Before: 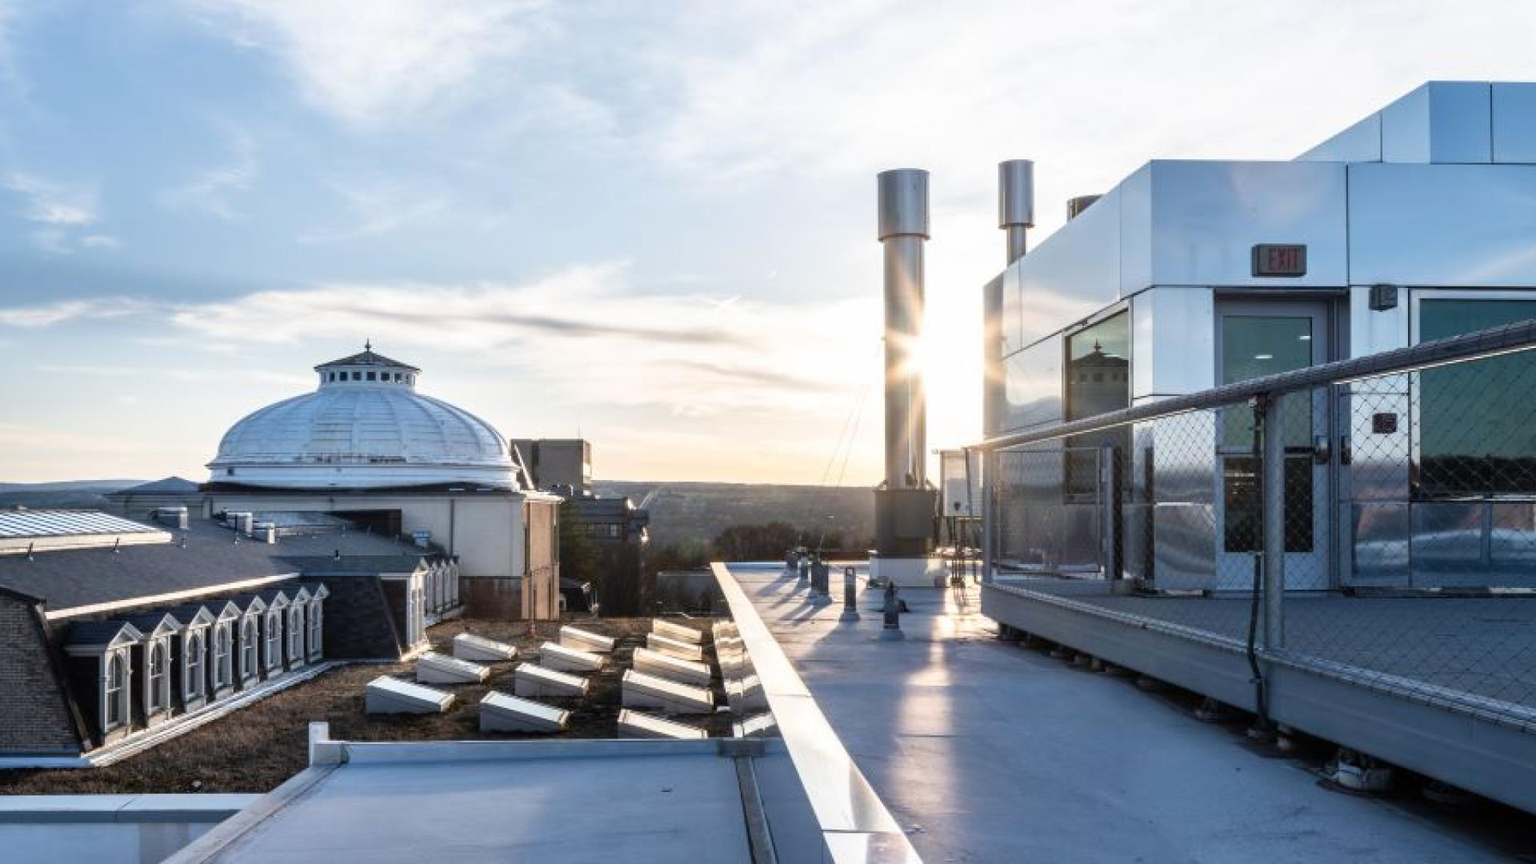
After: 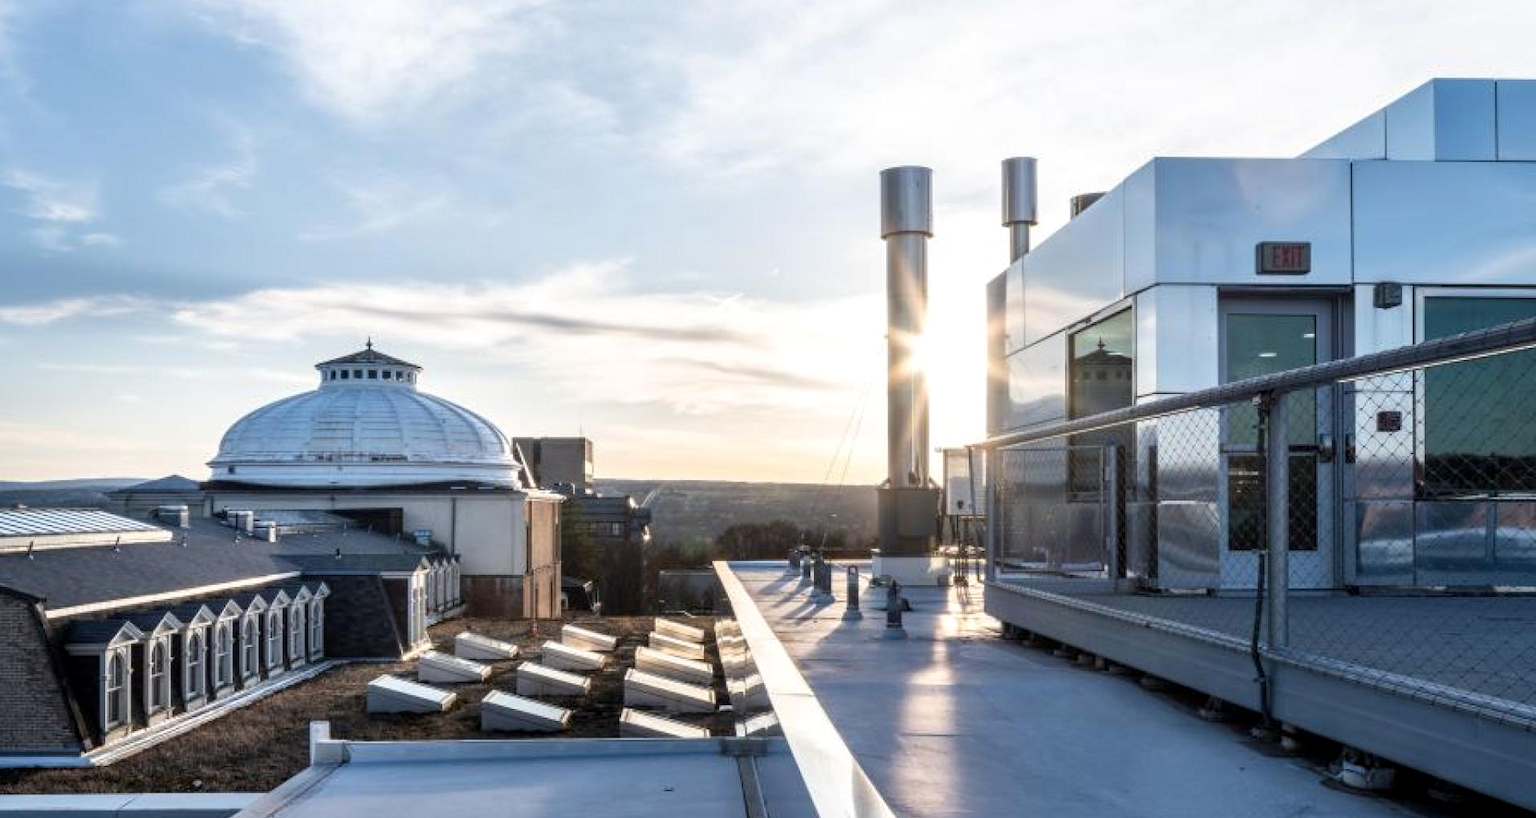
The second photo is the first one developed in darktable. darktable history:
local contrast: highlights 100%, shadows 100%, detail 120%, midtone range 0.2
crop: top 0.448%, right 0.264%, bottom 5.045%
exposure: compensate highlight preservation false
color balance rgb: global vibrance 6.81%, saturation formula JzAzBz (2021)
